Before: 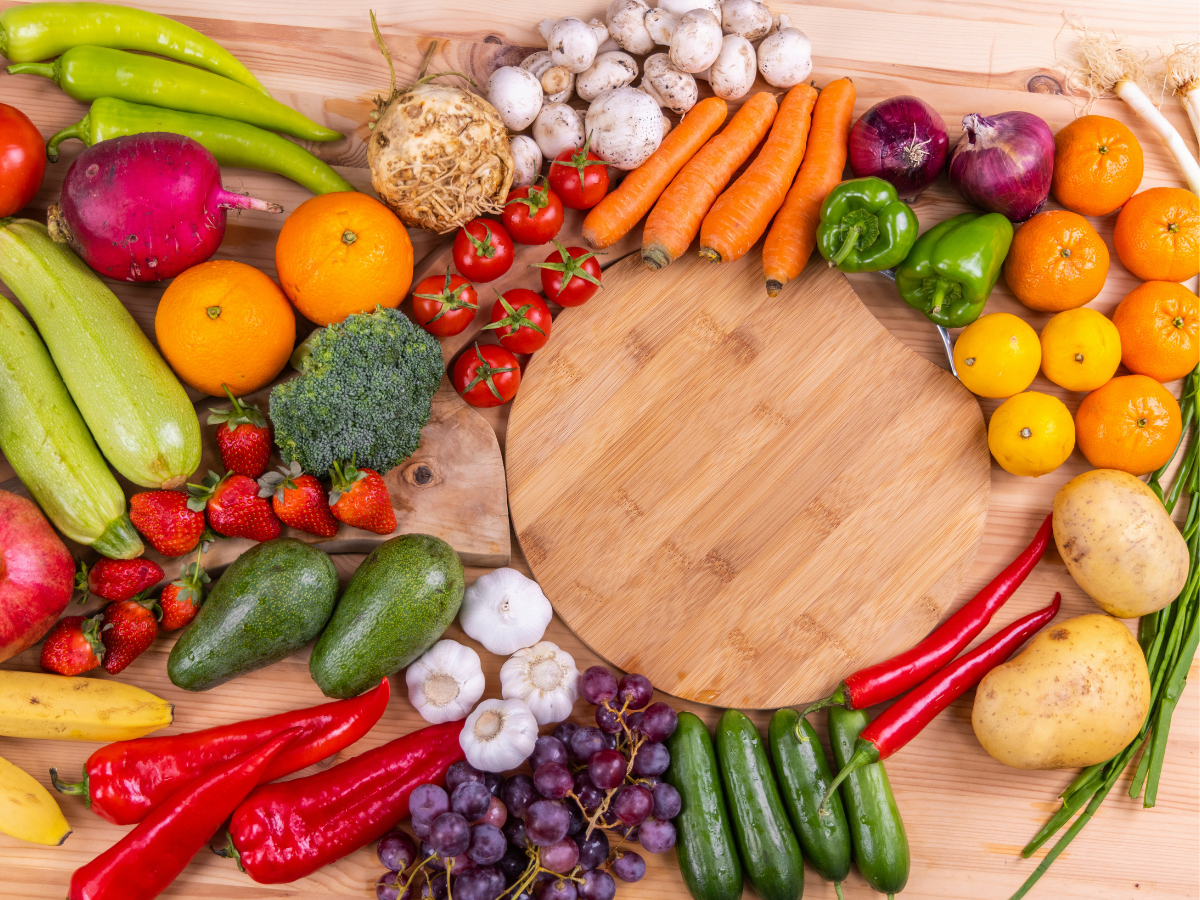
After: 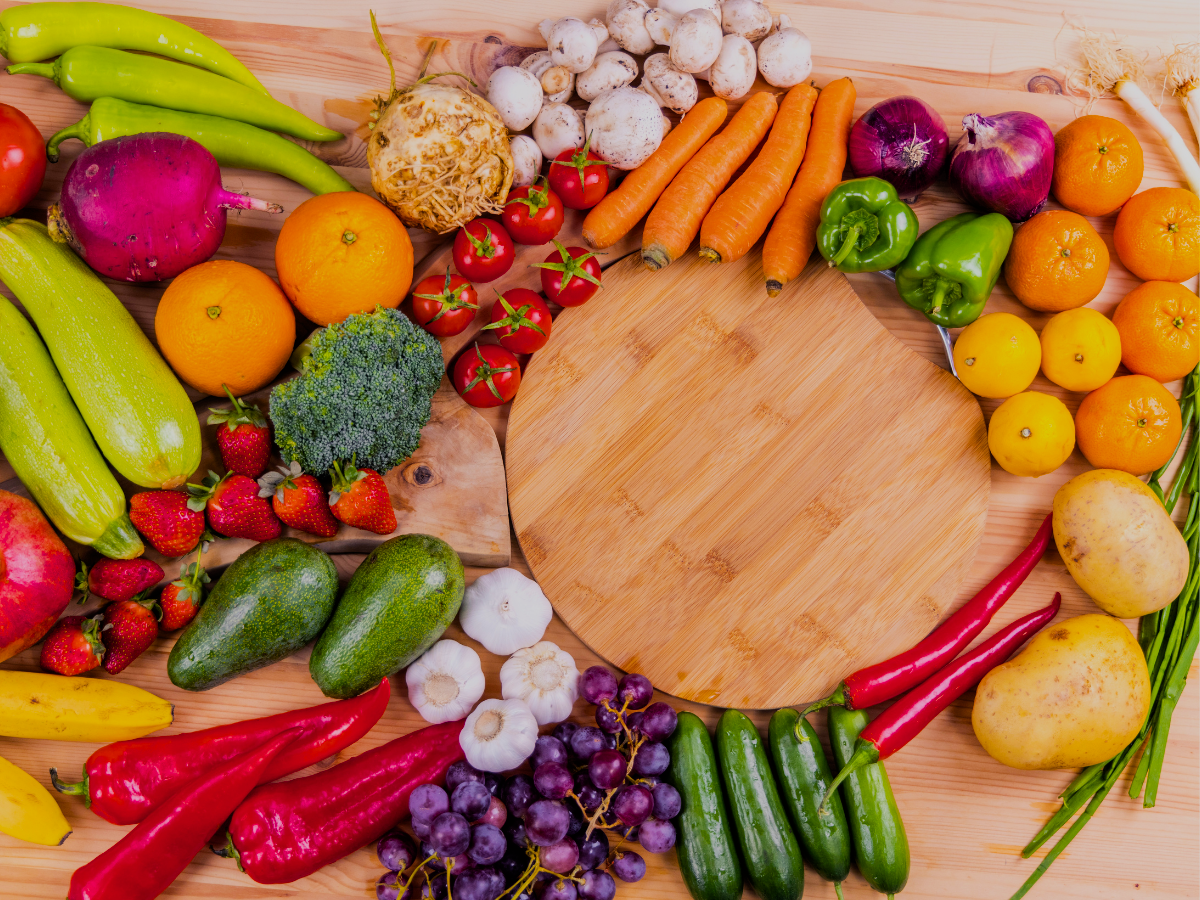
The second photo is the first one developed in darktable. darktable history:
filmic rgb: black relative exposure -7.65 EV, white relative exposure 4.56 EV, threshold 2.95 EV, hardness 3.61, enable highlight reconstruction true
color balance rgb: shadows lift › luminance -21.547%, shadows lift › chroma 6.69%, shadows lift › hue 270.45°, perceptual saturation grading › global saturation 28.81%, perceptual saturation grading › mid-tones 12.543%, perceptual saturation grading › shadows 9.706%
